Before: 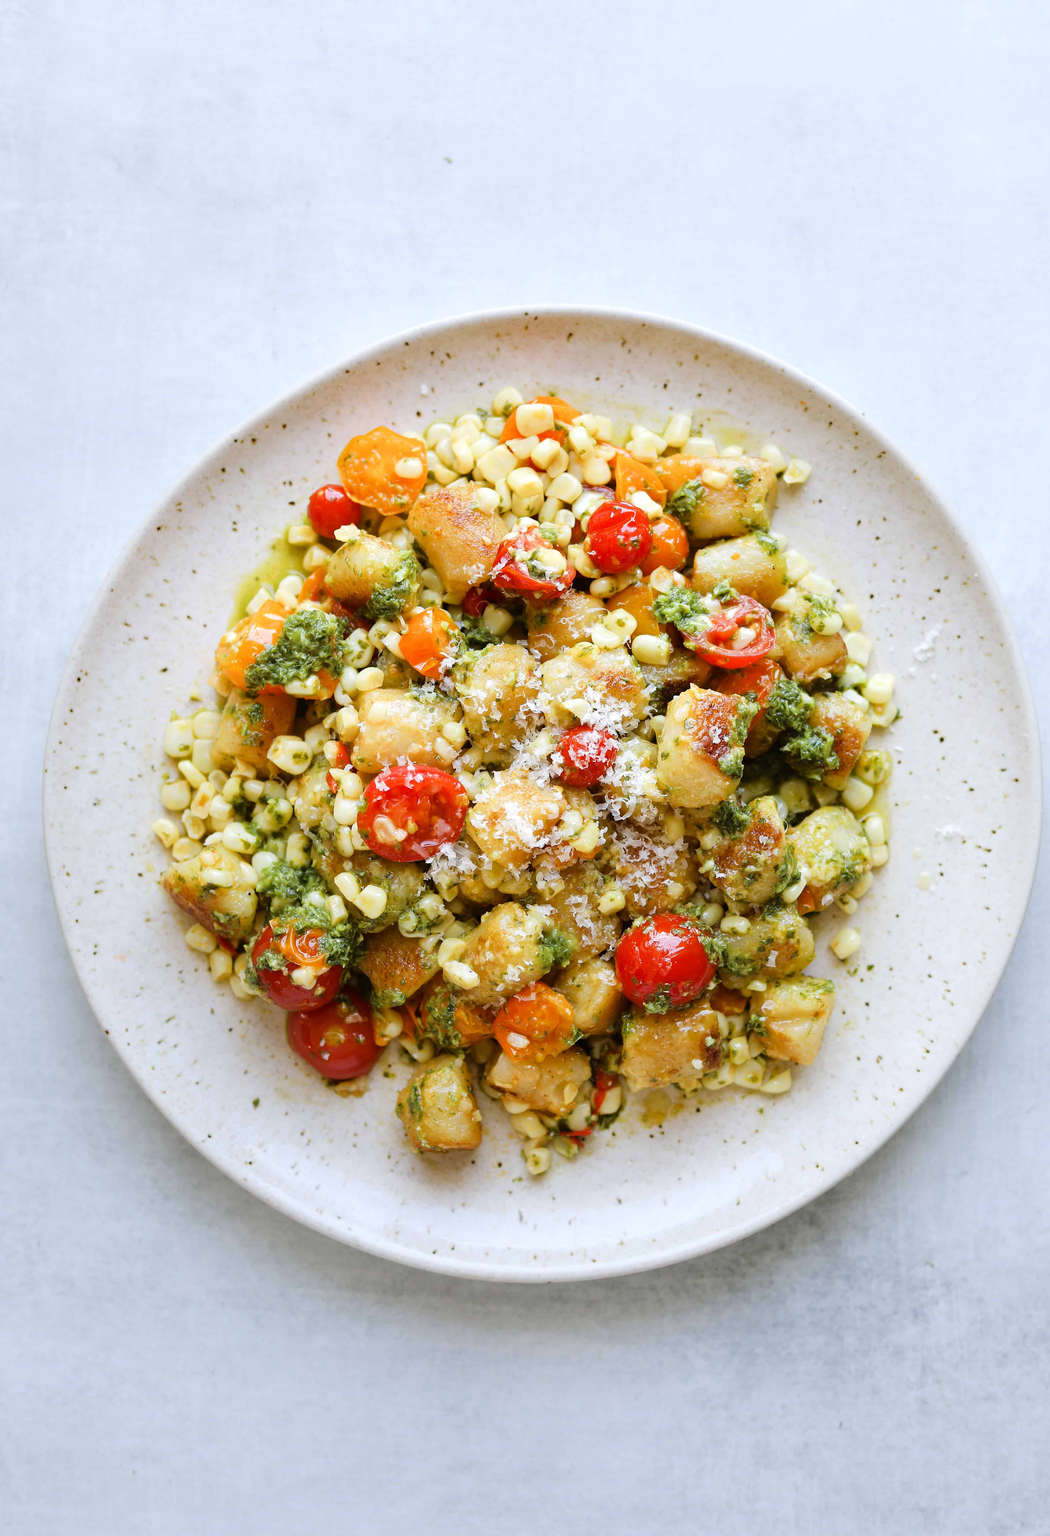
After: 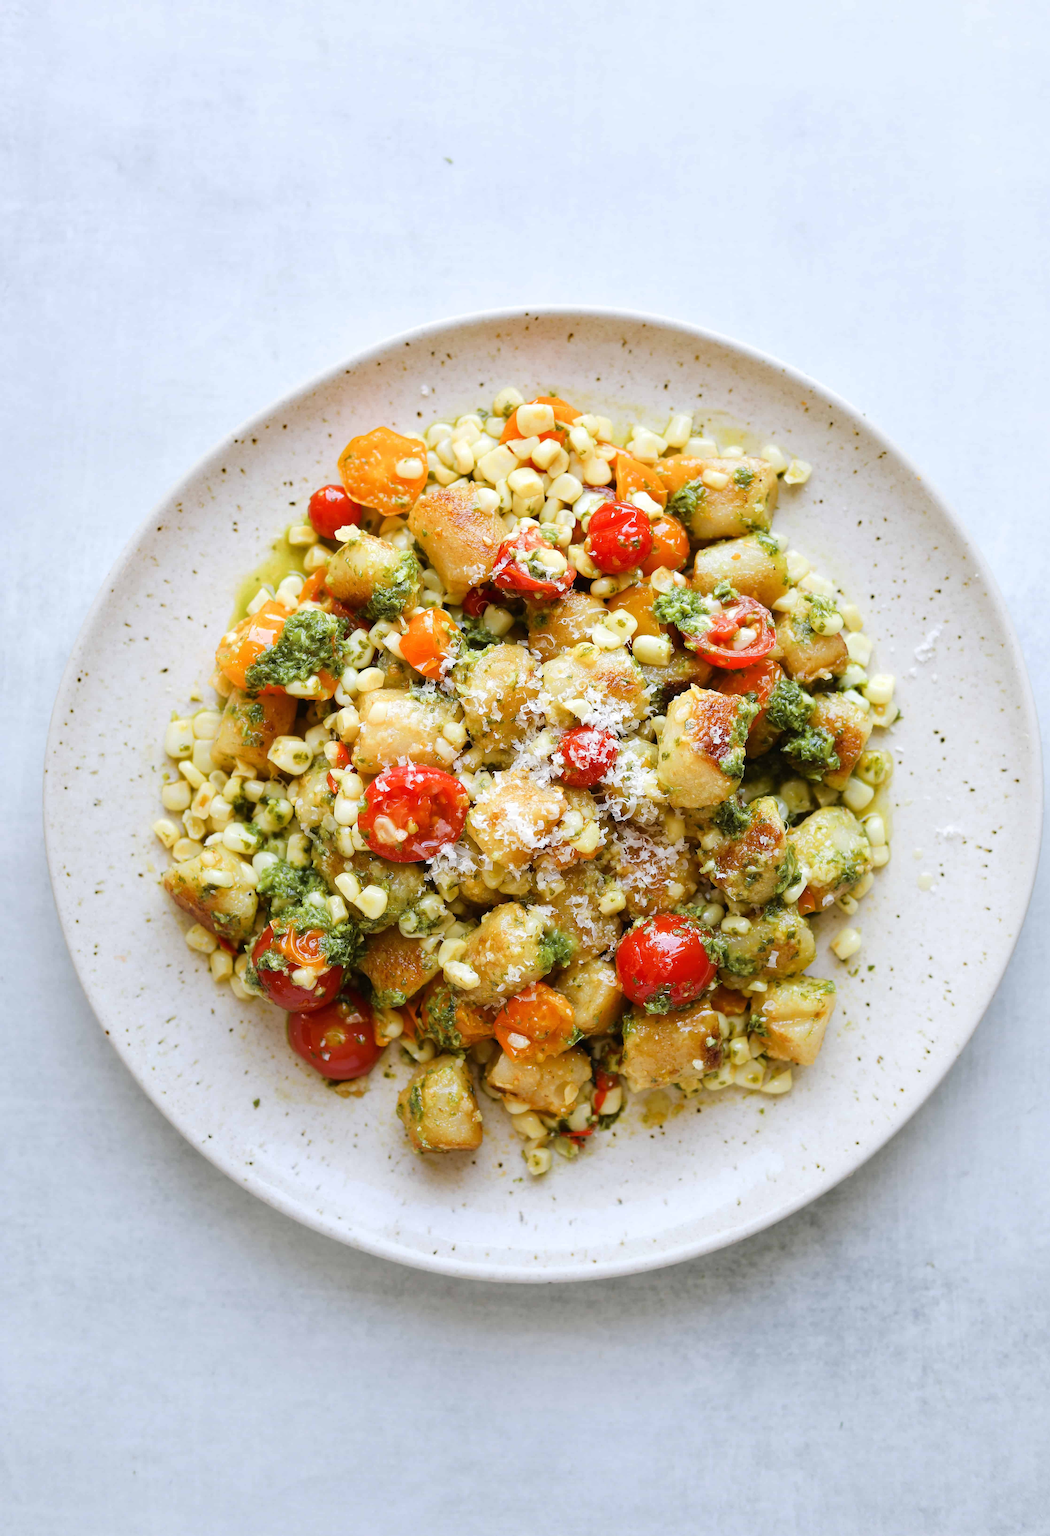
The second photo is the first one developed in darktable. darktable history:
exposure: black level correction 0, exposure 0 EV, compensate exposure bias true, compensate highlight preservation false
